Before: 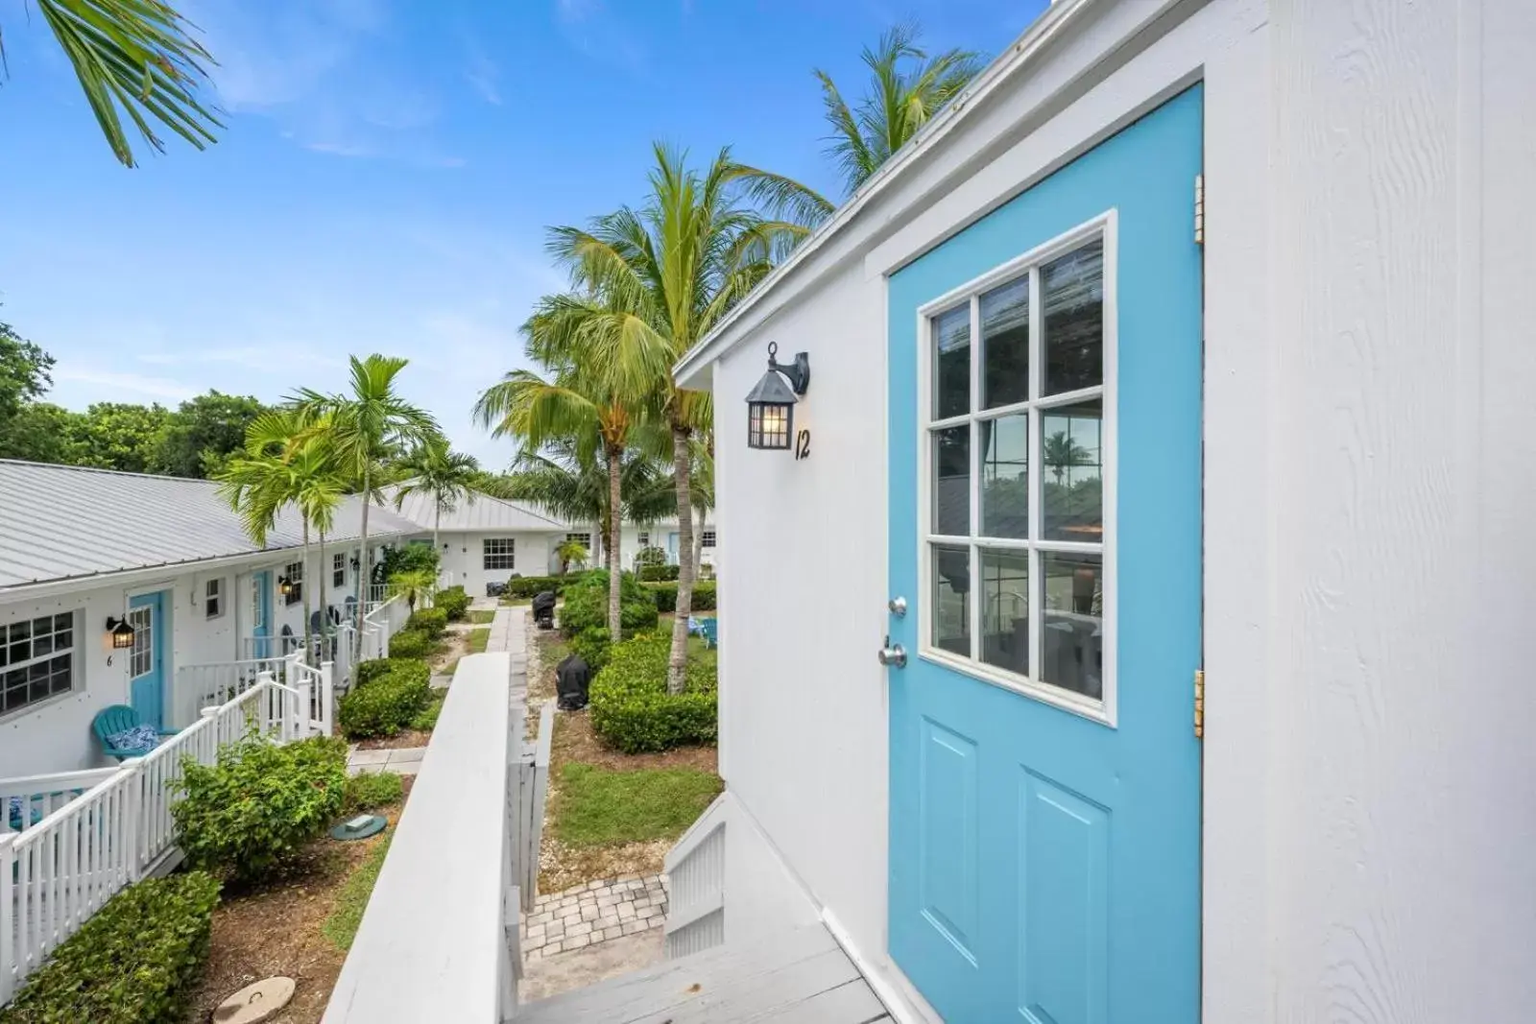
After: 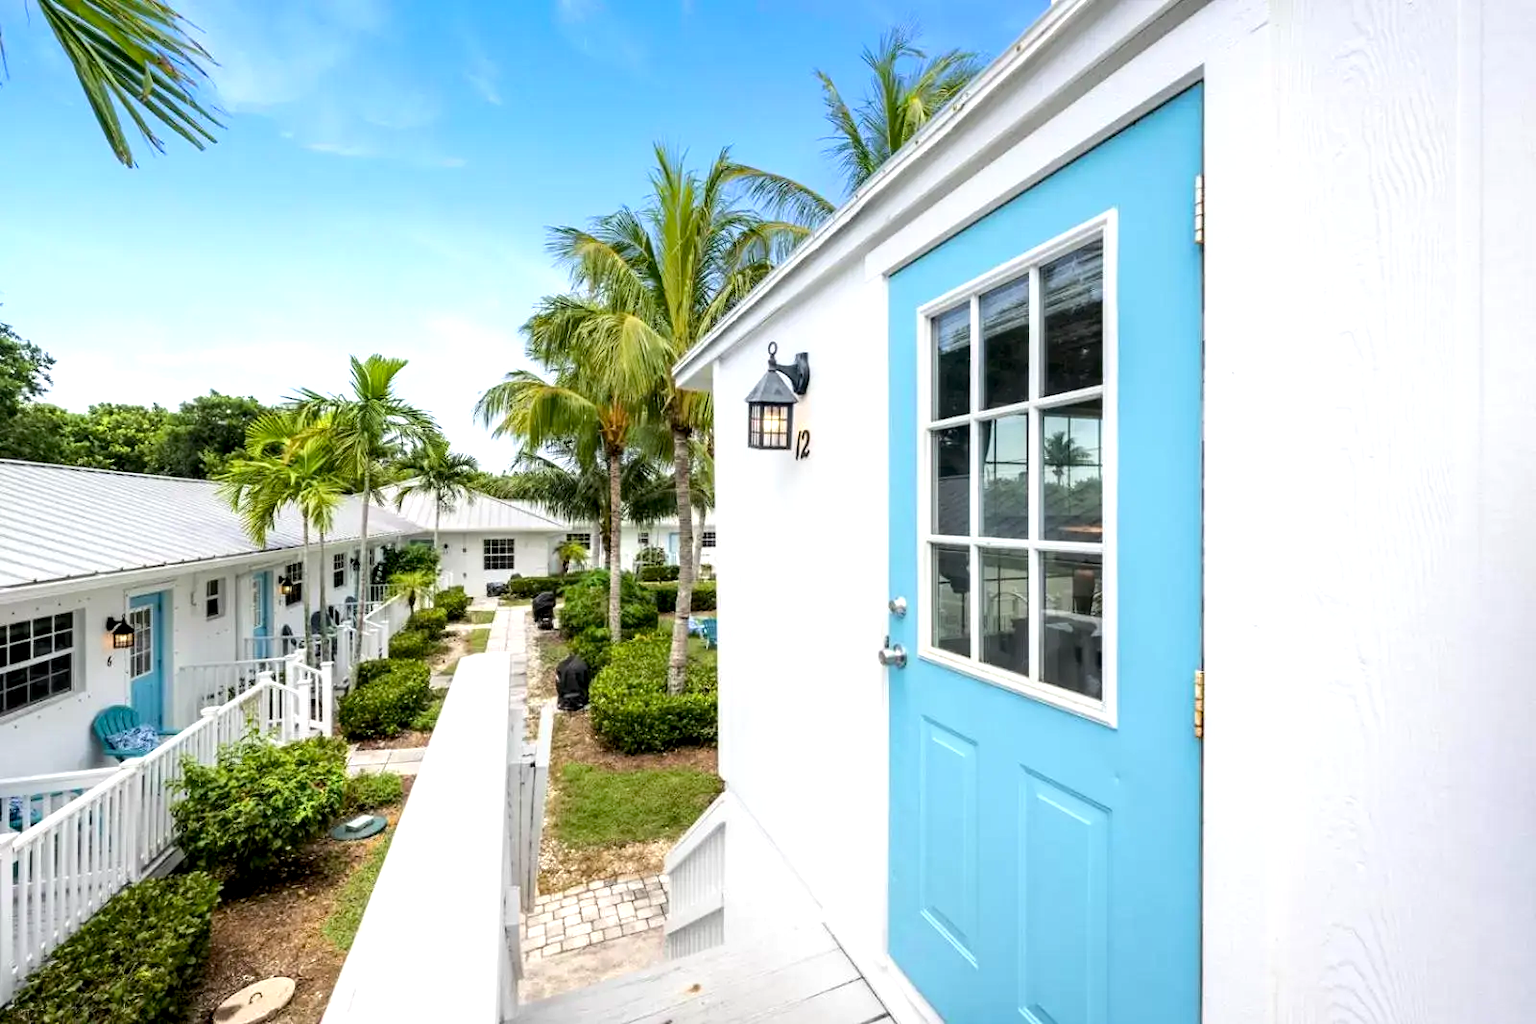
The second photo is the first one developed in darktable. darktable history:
exposure: black level correction 0.011, compensate exposure bias true, compensate highlight preservation false
tone equalizer: -8 EV -0.745 EV, -7 EV -0.701 EV, -6 EV -0.595 EV, -5 EV -0.375 EV, -3 EV 0.405 EV, -2 EV 0.6 EV, -1 EV 0.675 EV, +0 EV 0.75 EV, smoothing diameter 2.1%, edges refinement/feathering 24.84, mask exposure compensation -1.57 EV, filter diffusion 5
